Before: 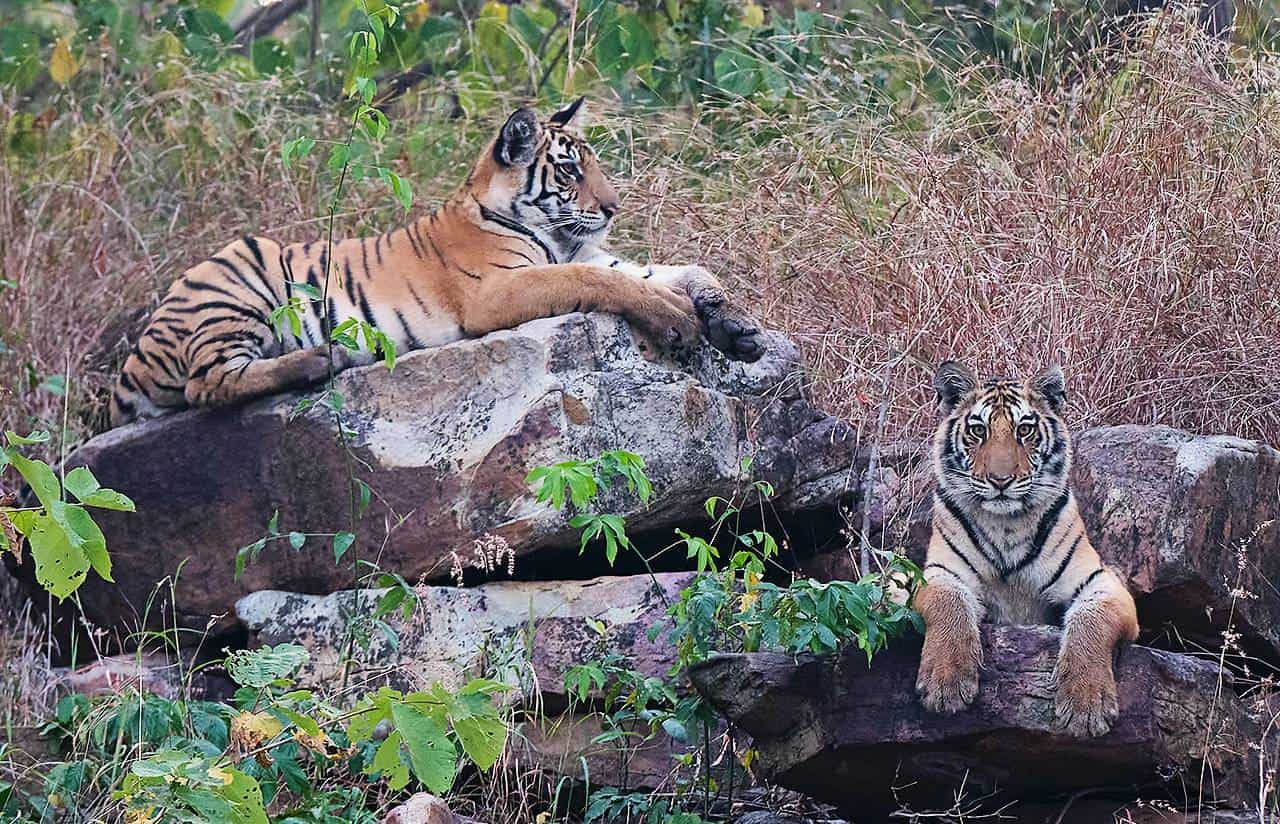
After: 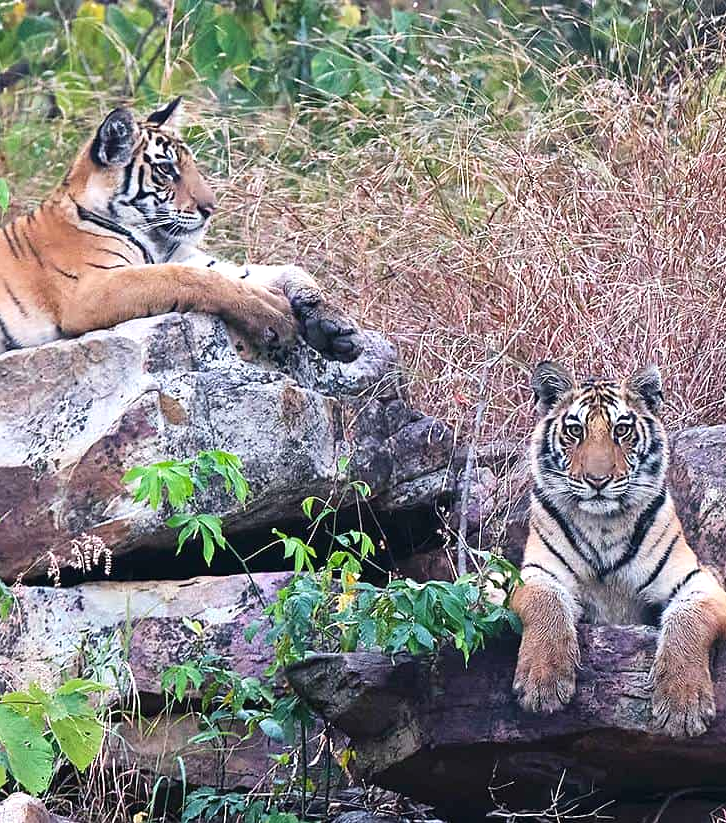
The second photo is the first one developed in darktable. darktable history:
crop: left 31.542%, top 0.002%, right 11.67%
exposure: black level correction 0, exposure 0.498 EV, compensate highlight preservation false
